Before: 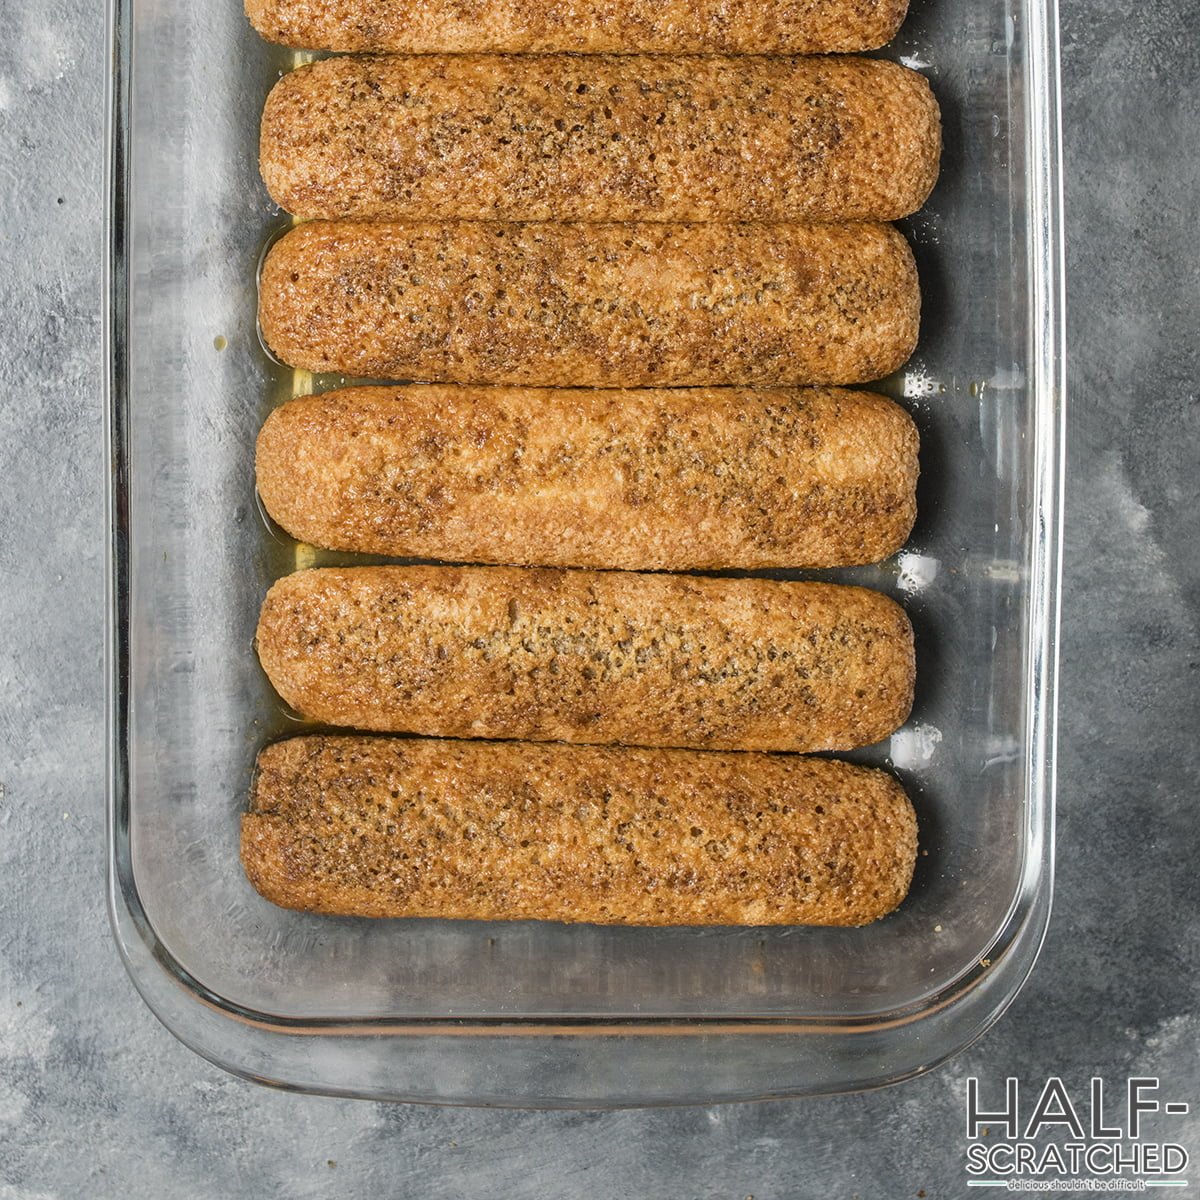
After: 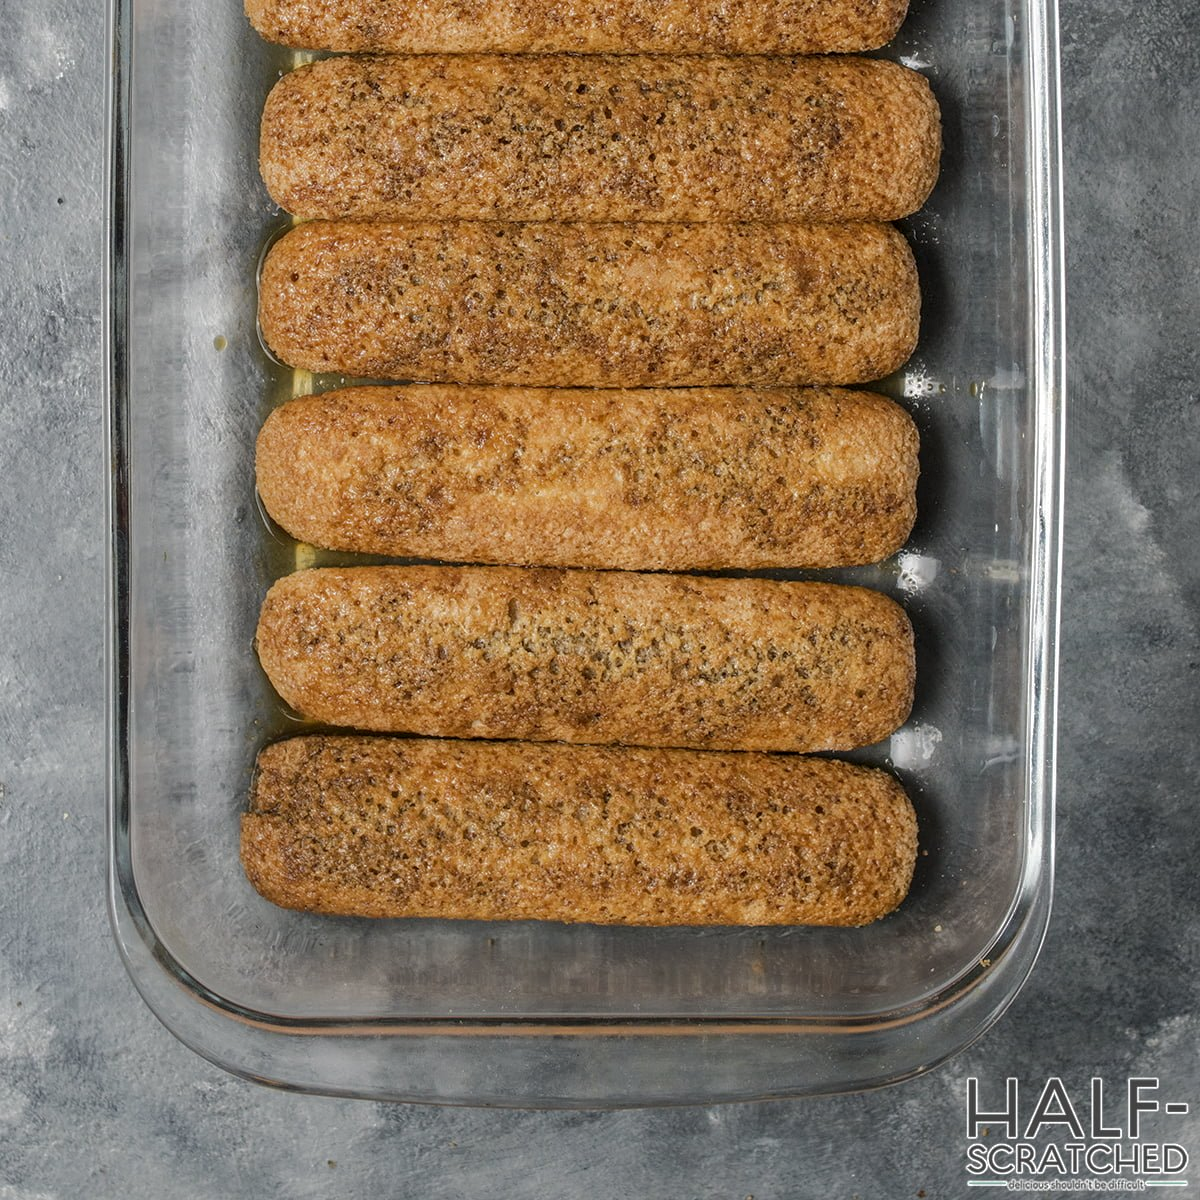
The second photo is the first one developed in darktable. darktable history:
local contrast: highlights 100%, shadows 100%, detail 120%, midtone range 0.2
tone curve: curves: ch0 [(0, 0) (0.568, 0.517) (0.8, 0.717) (1, 1)]
